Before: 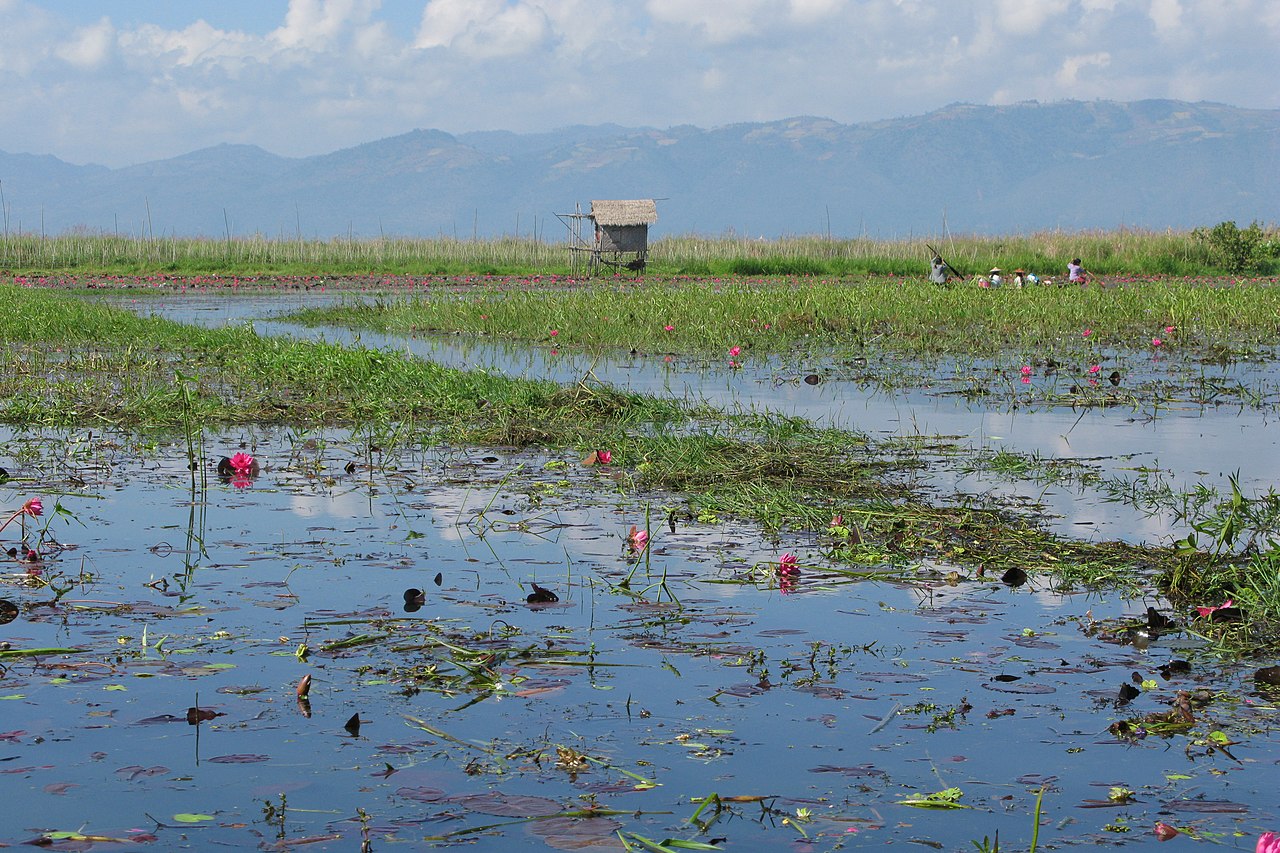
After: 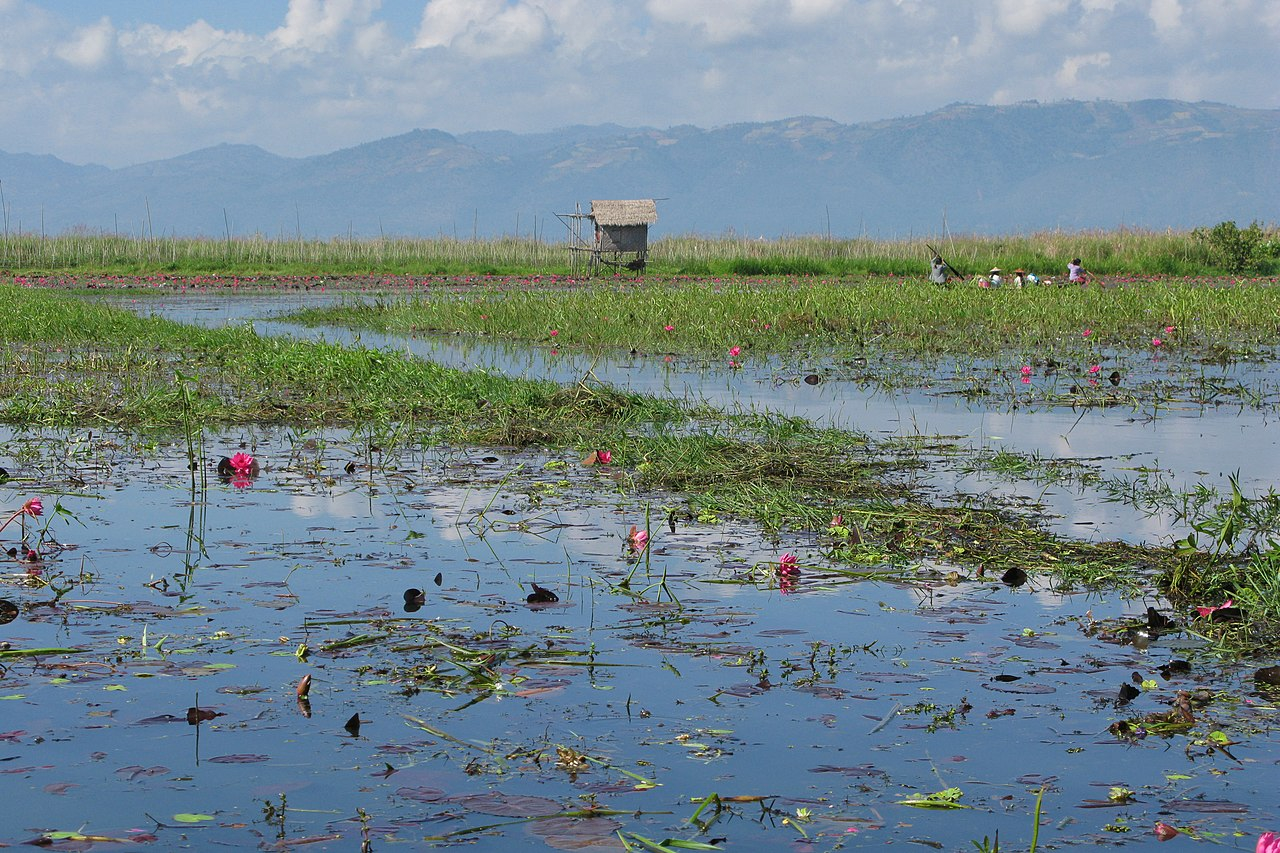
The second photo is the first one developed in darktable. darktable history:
shadows and highlights: radius 262.87, soften with gaussian
